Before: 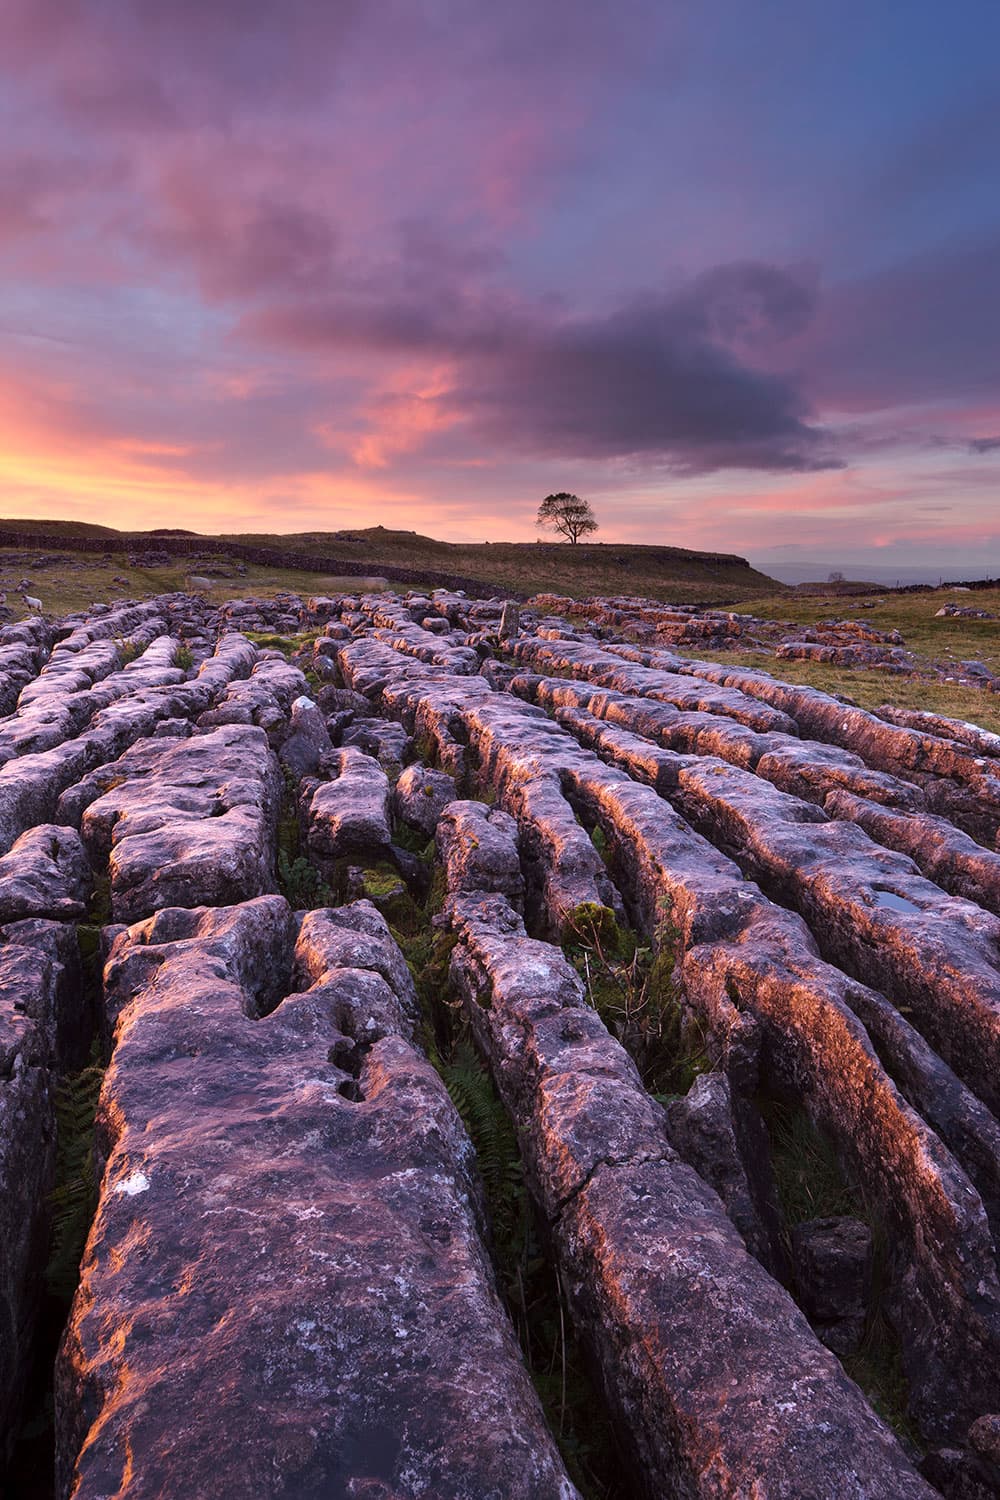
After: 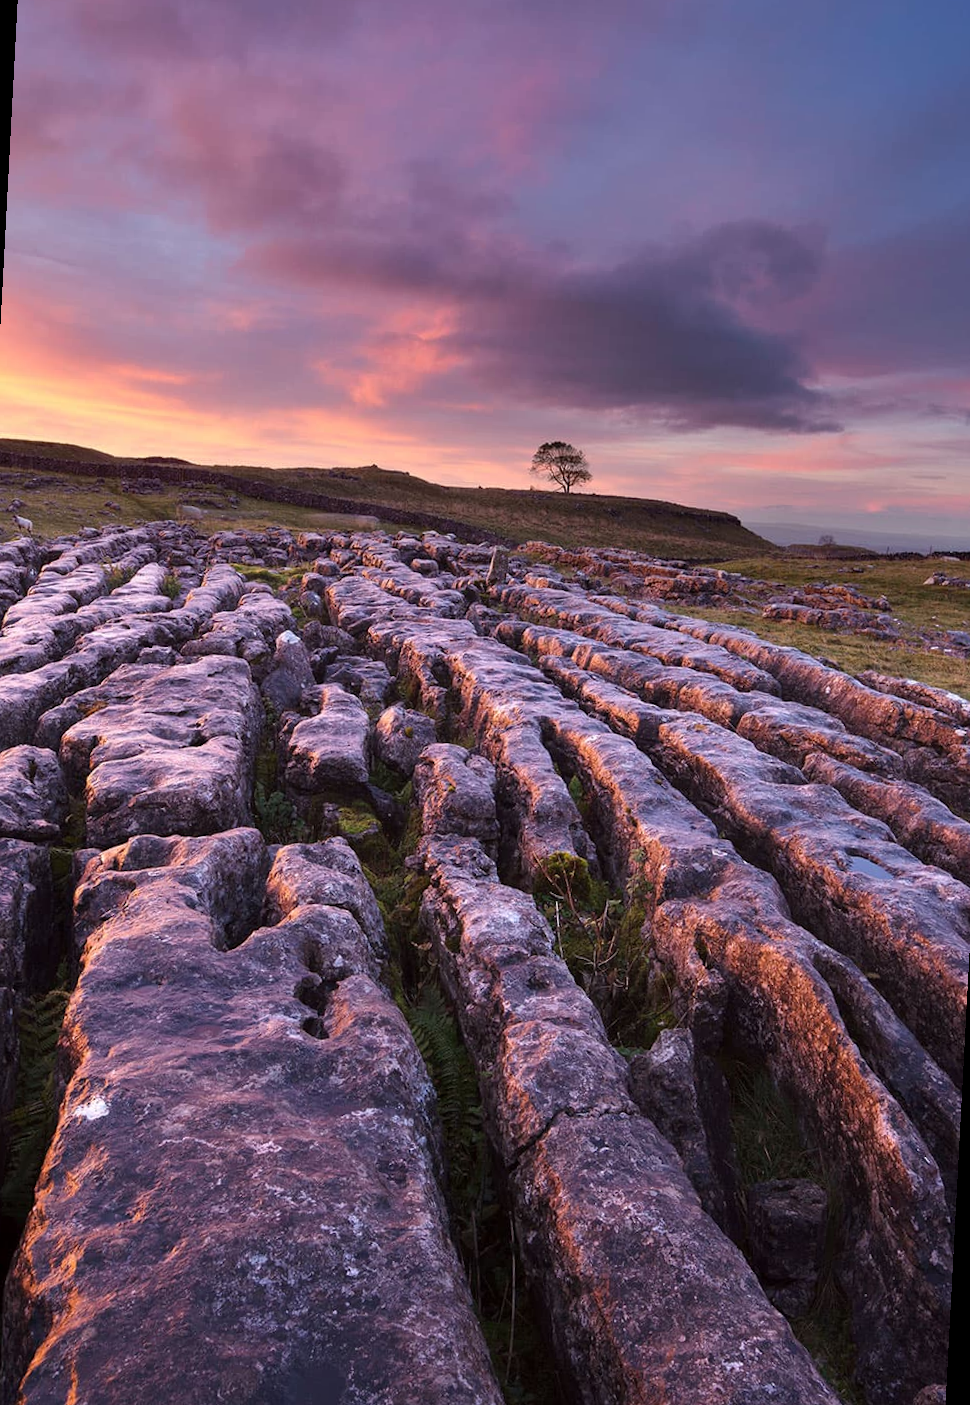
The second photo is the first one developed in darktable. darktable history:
crop and rotate: angle -3.04°, left 5.342%, top 5.222%, right 4.653%, bottom 4.156%
